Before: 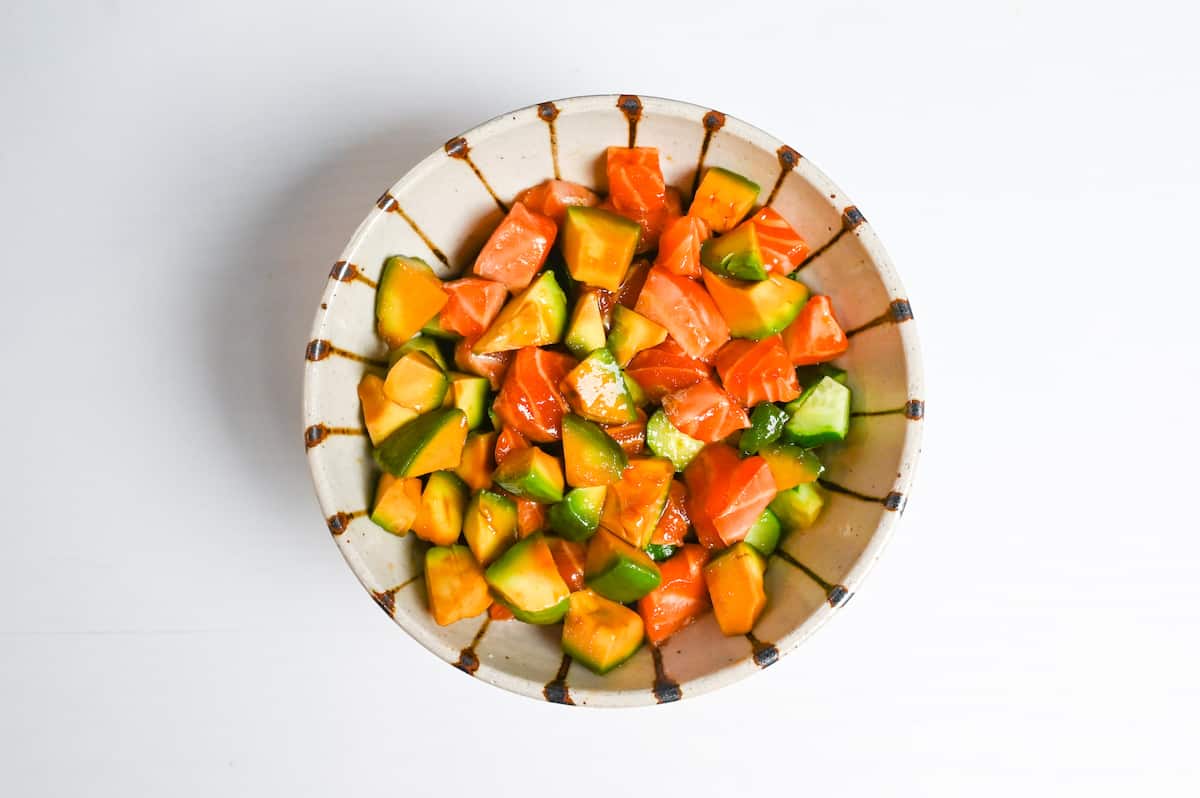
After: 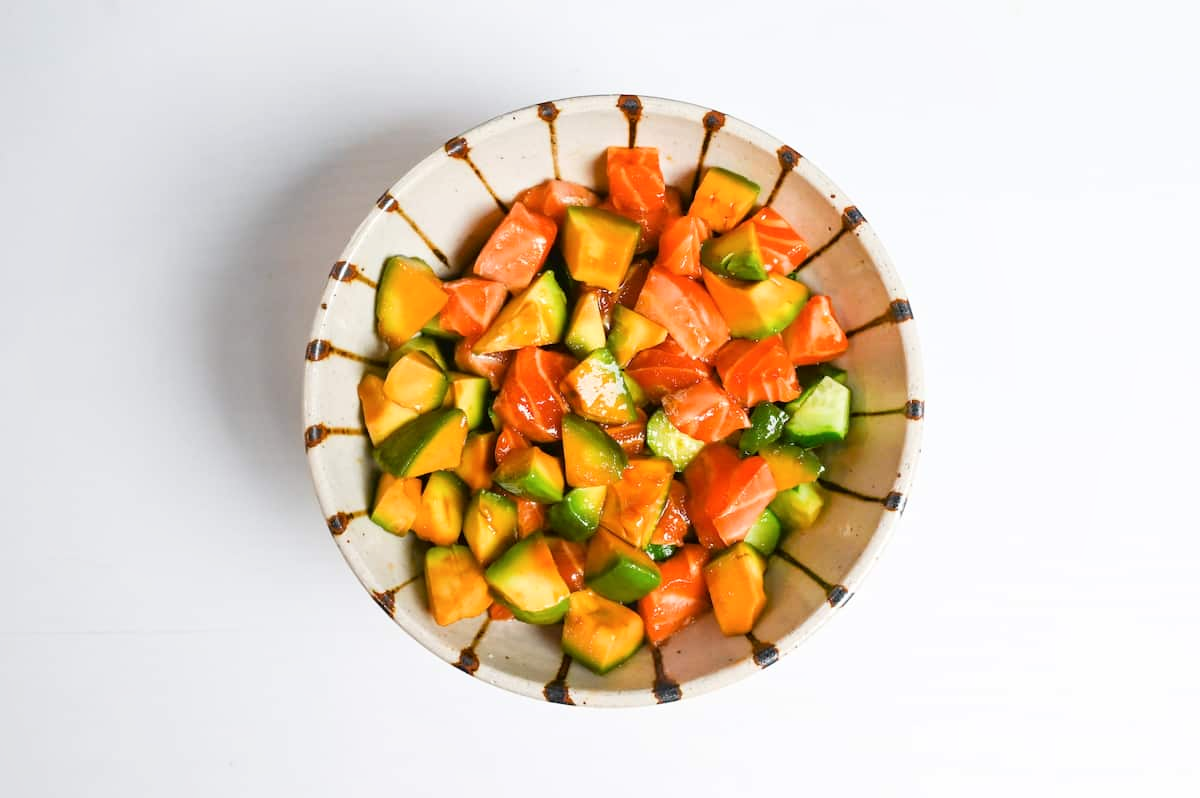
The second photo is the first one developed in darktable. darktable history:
shadows and highlights: shadows -28.8, highlights 29.85
